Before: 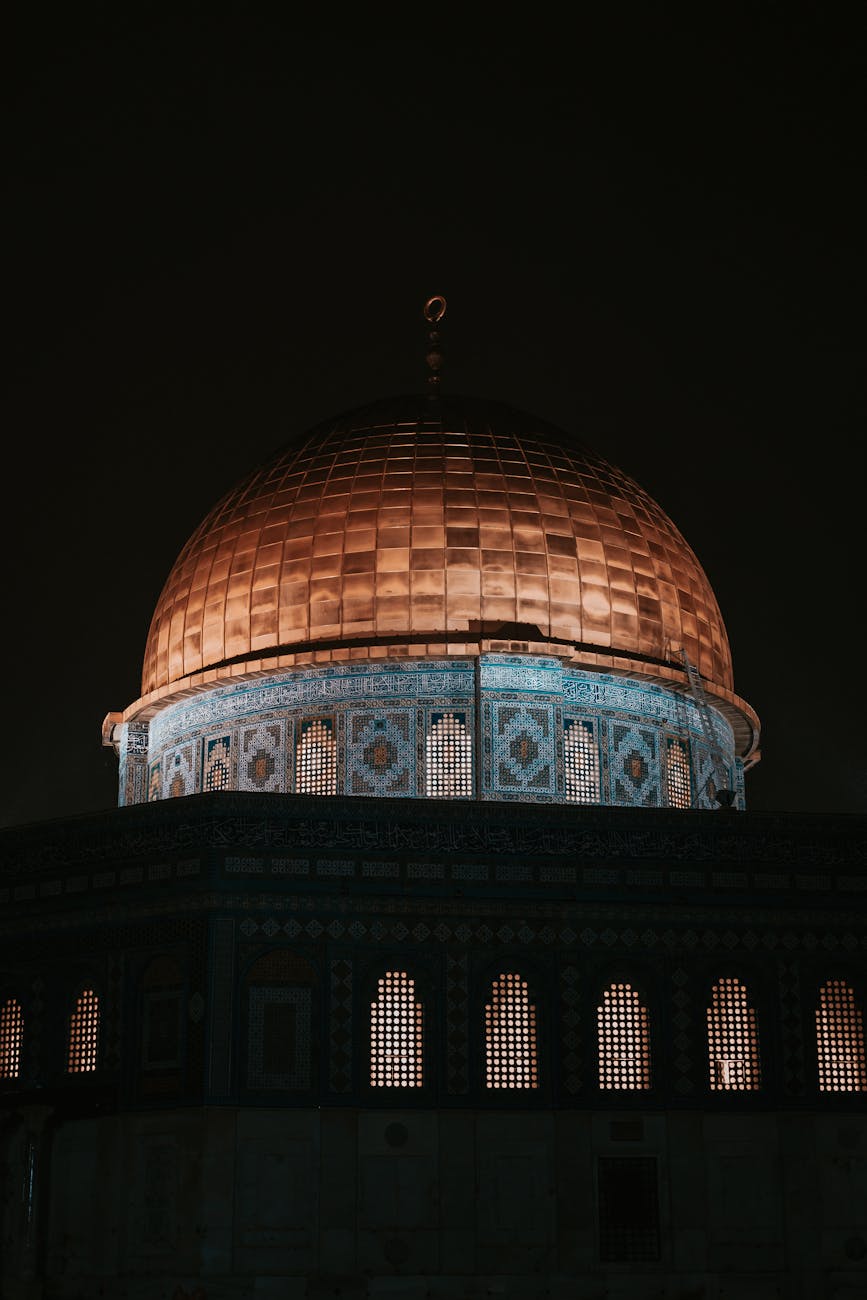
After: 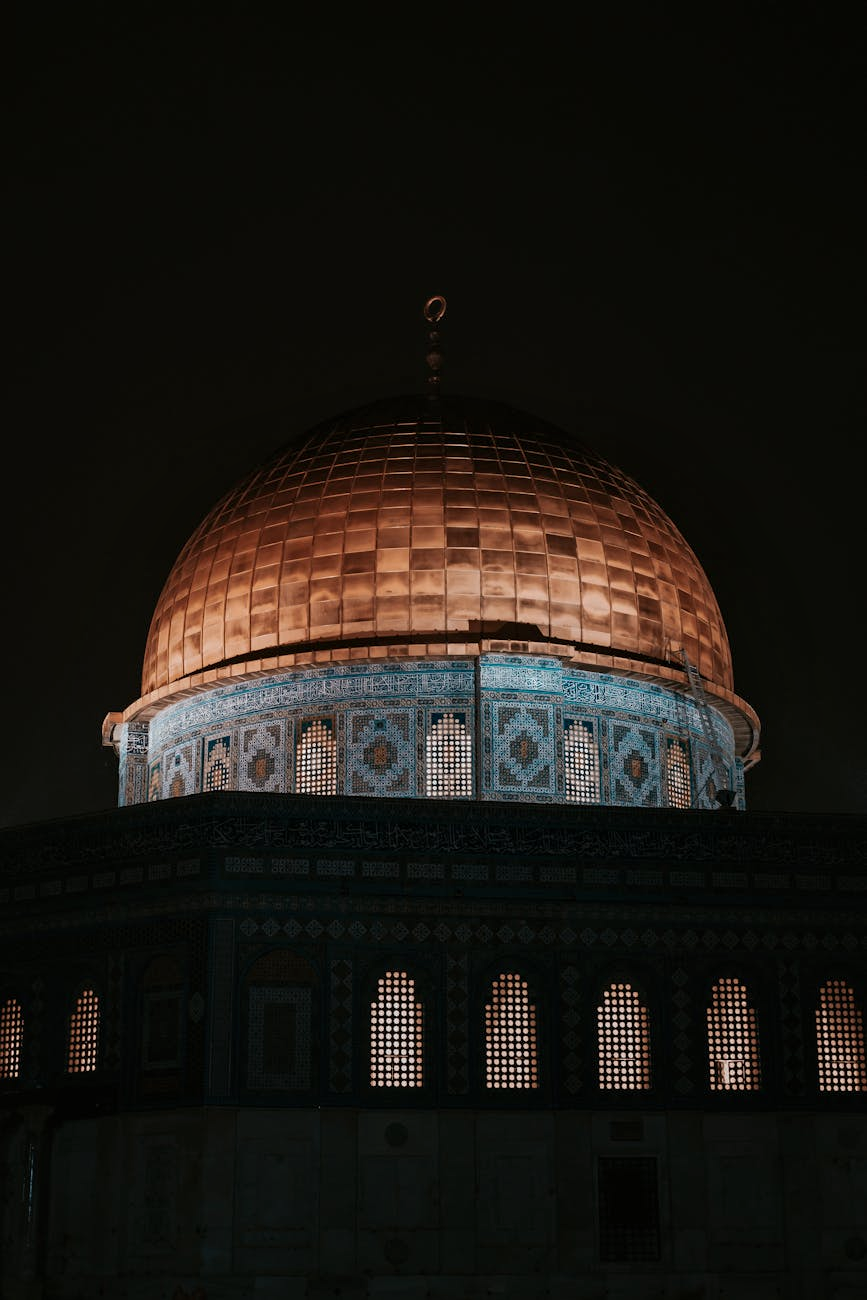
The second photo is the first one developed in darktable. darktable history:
base curve: curves: ch0 [(0, 0) (0.74, 0.67) (1, 1)]
local contrast: mode bilateral grid, contrast 20, coarseness 50, detail 120%, midtone range 0.2
